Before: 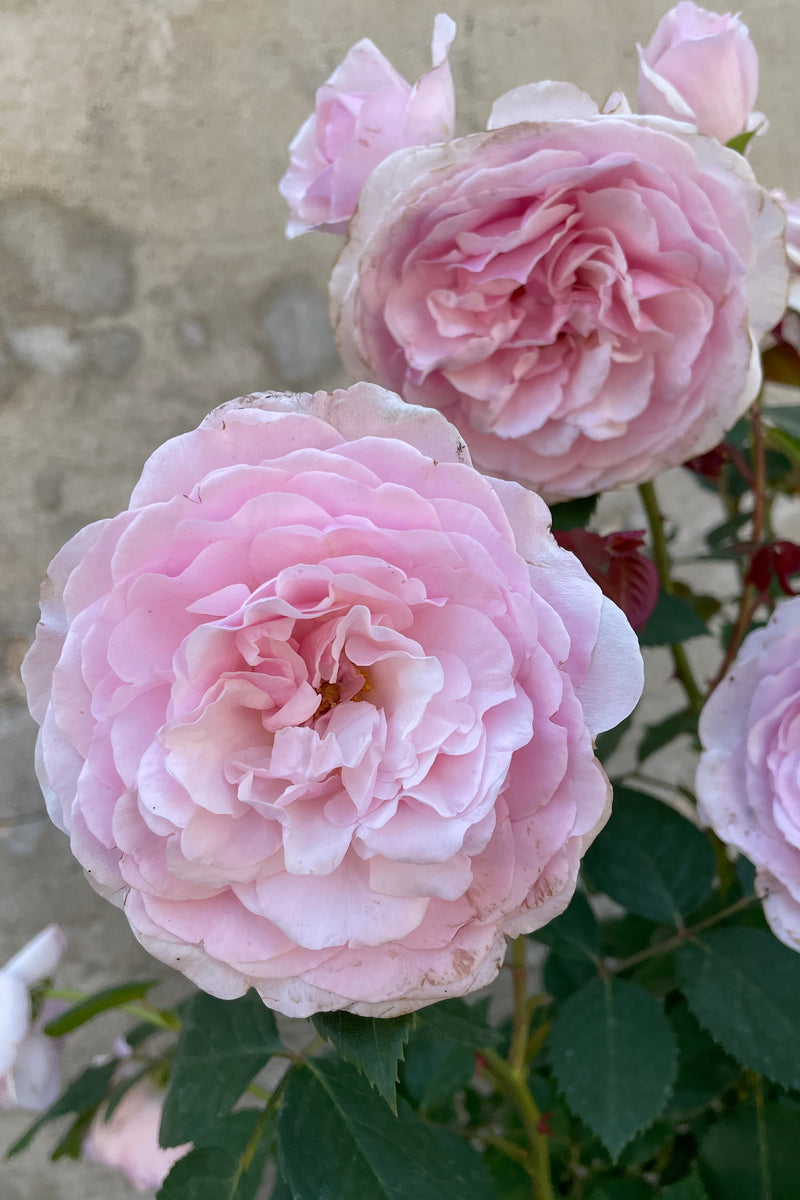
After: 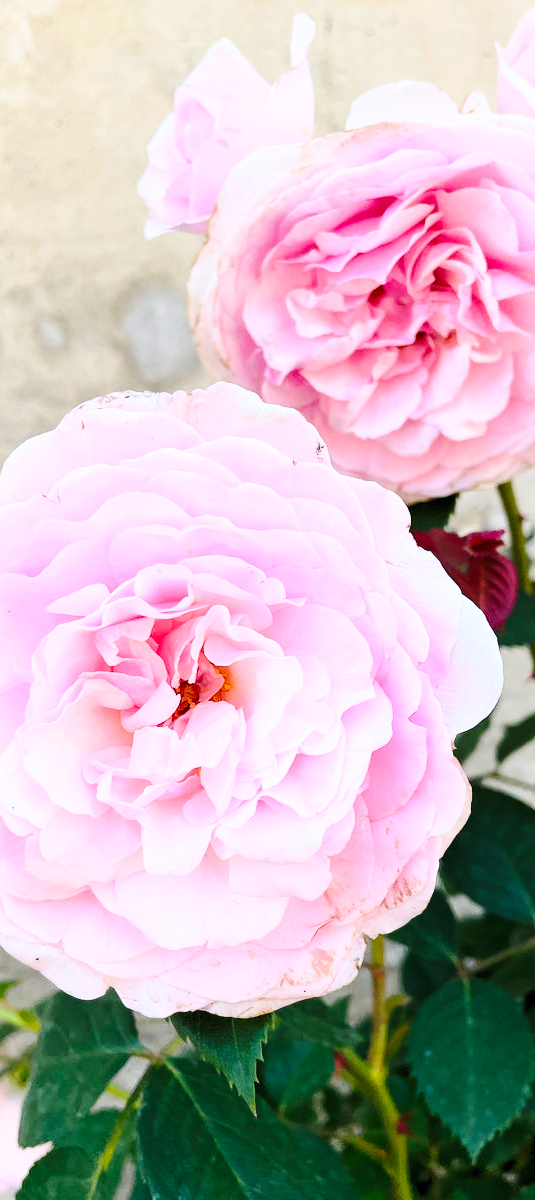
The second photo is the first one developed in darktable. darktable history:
contrast brightness saturation: contrast 0.24, brightness 0.255, saturation 0.387
base curve: curves: ch0 [(0, 0) (0.028, 0.03) (0.121, 0.232) (0.46, 0.748) (0.859, 0.968) (1, 1)], exposure shift 0.01, preserve colors none
levels: mode automatic, black 0.03%, levels [0.029, 0.545, 0.971]
crop and rotate: left 17.636%, right 15.365%
